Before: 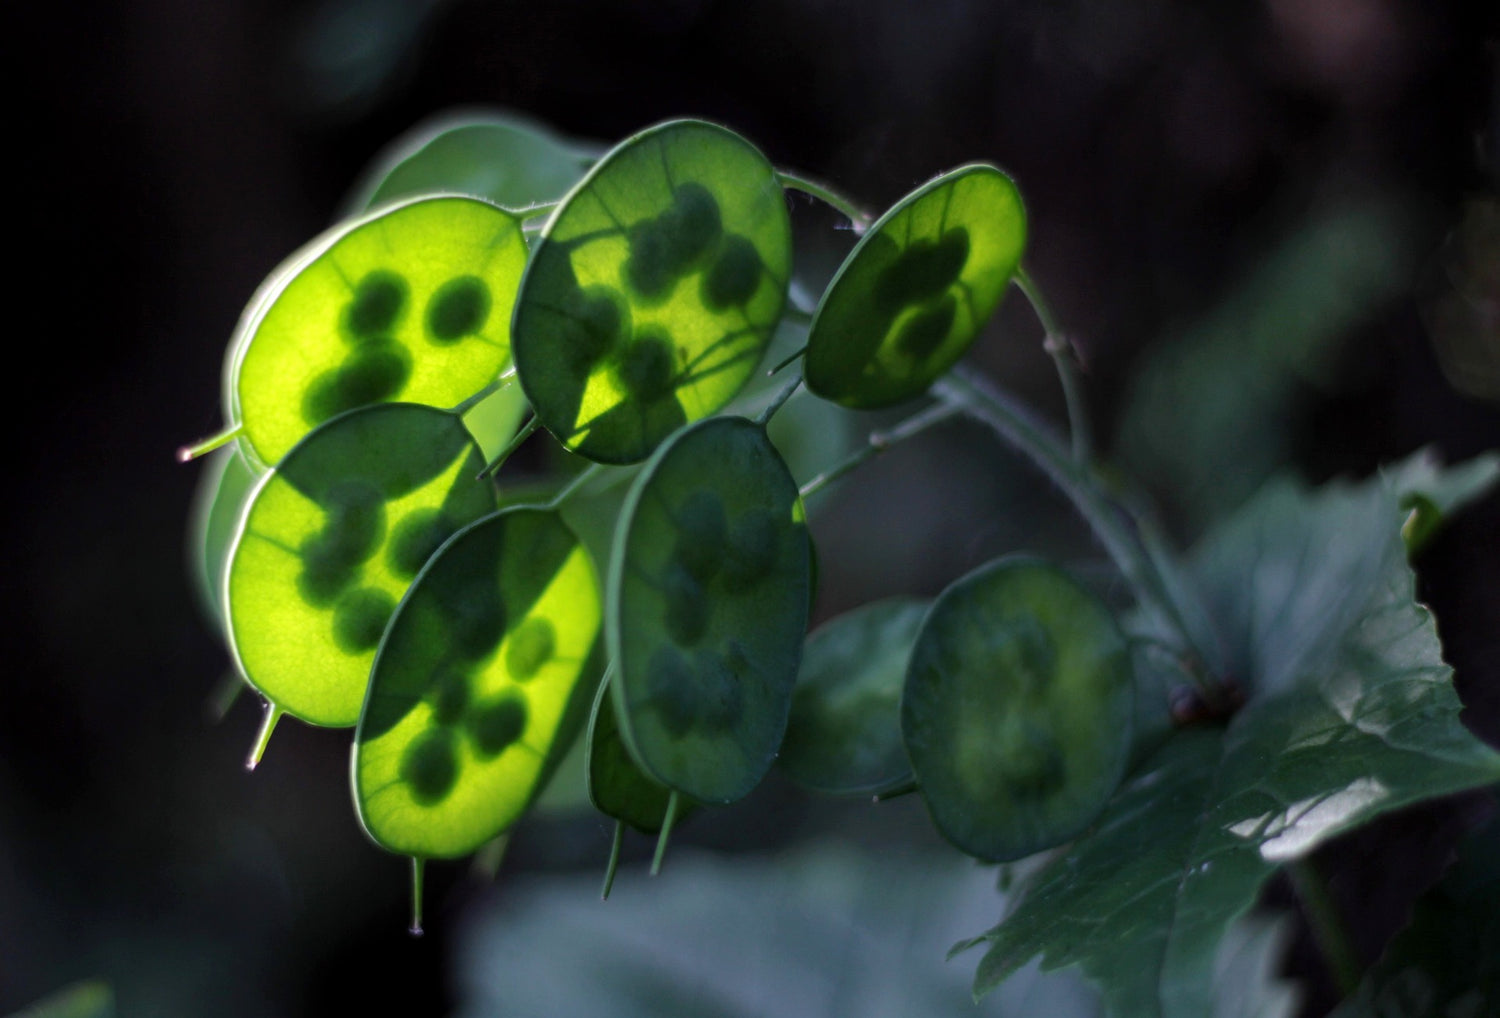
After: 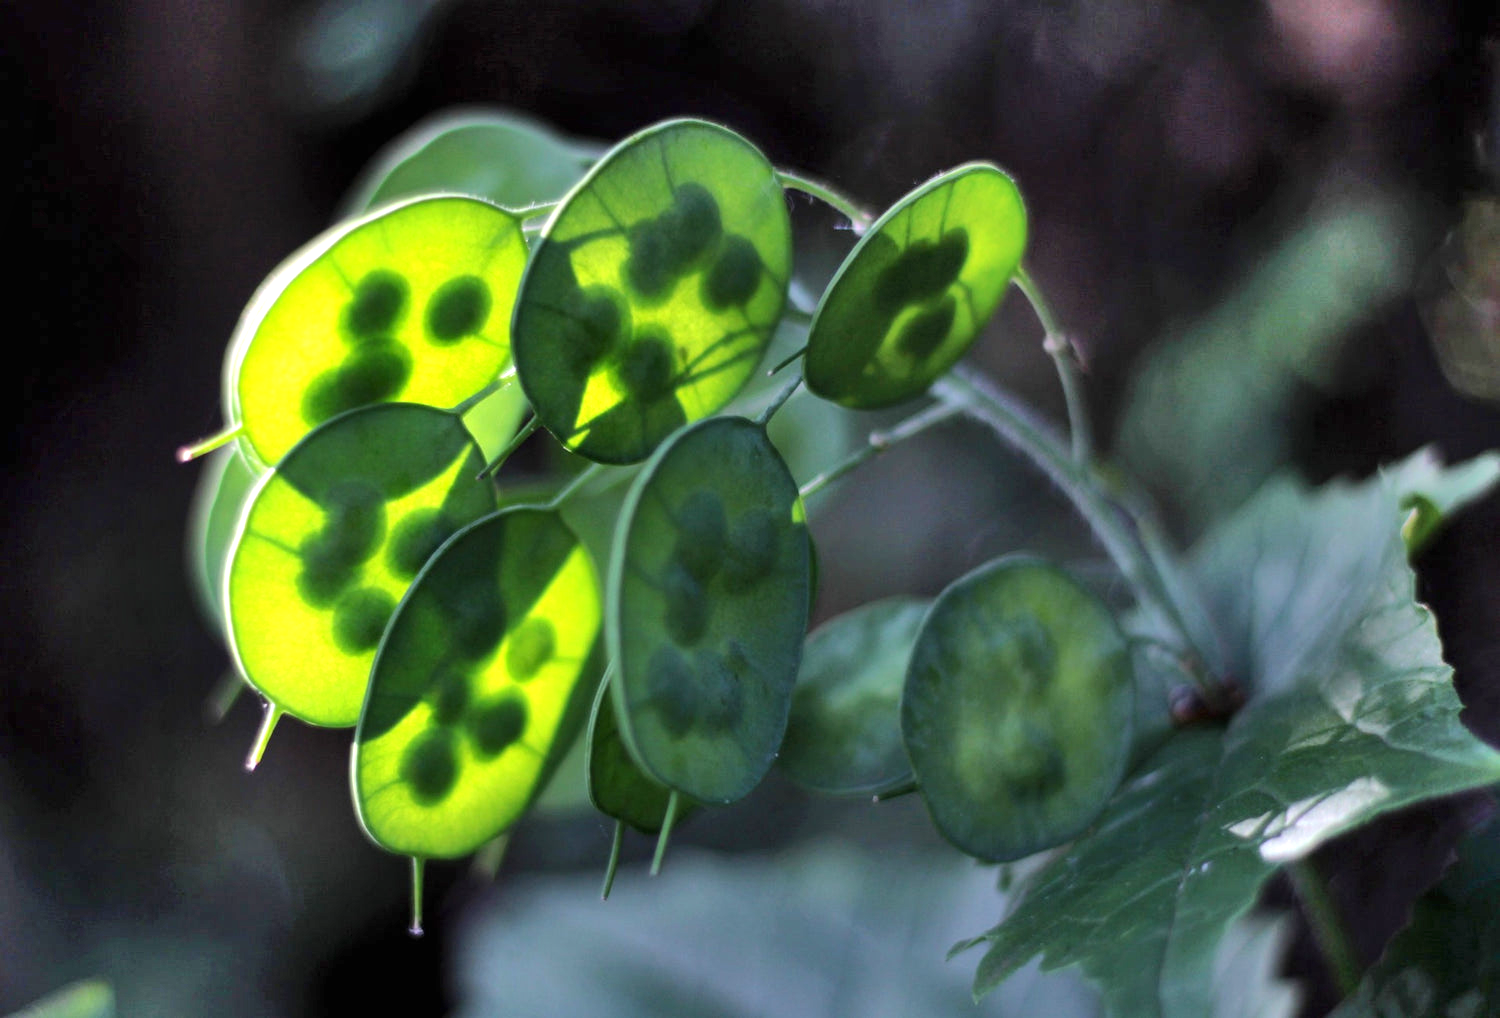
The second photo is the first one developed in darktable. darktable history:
exposure: black level correction 0, exposure 0.7 EV, compensate exposure bias true, compensate highlight preservation false
shadows and highlights: shadows 60, soften with gaussian
